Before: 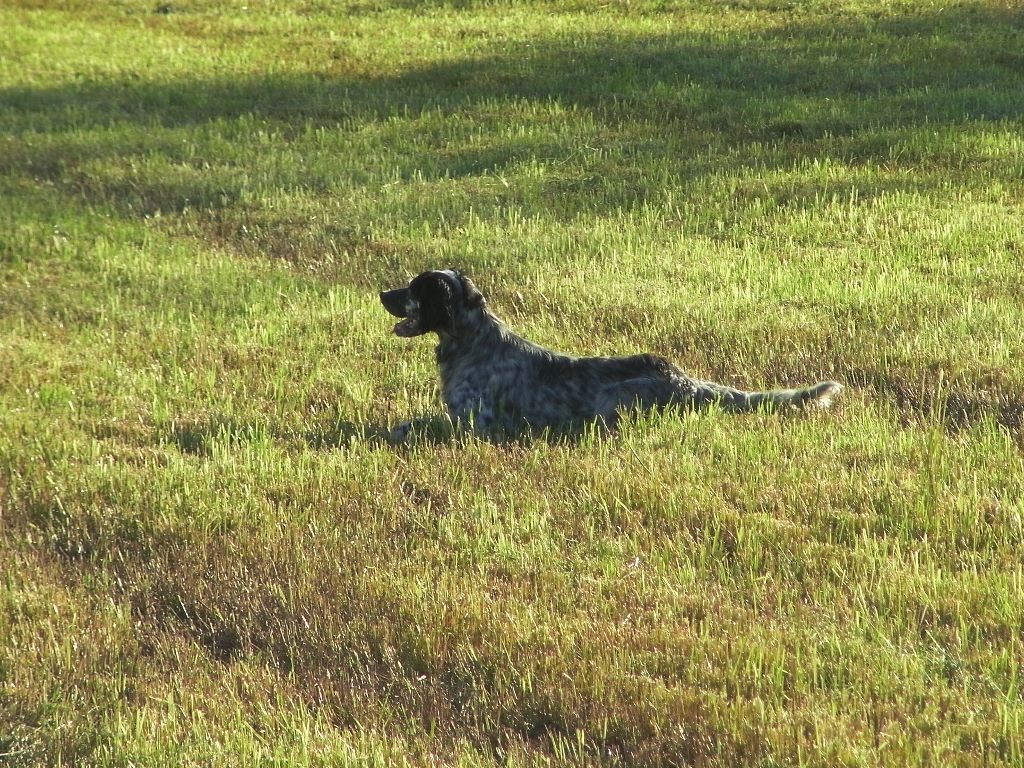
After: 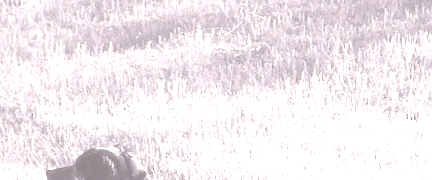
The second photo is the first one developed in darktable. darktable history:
tone equalizer: on, module defaults
rotate and perspective: rotation 0.062°, lens shift (vertical) 0.115, lens shift (horizontal) -0.133, crop left 0.047, crop right 0.94, crop top 0.061, crop bottom 0.94
crop: left 28.64%, top 16.832%, right 26.637%, bottom 58.055%
colorize: hue 25.2°, saturation 83%, source mix 82%, lightness 79%, version 1
